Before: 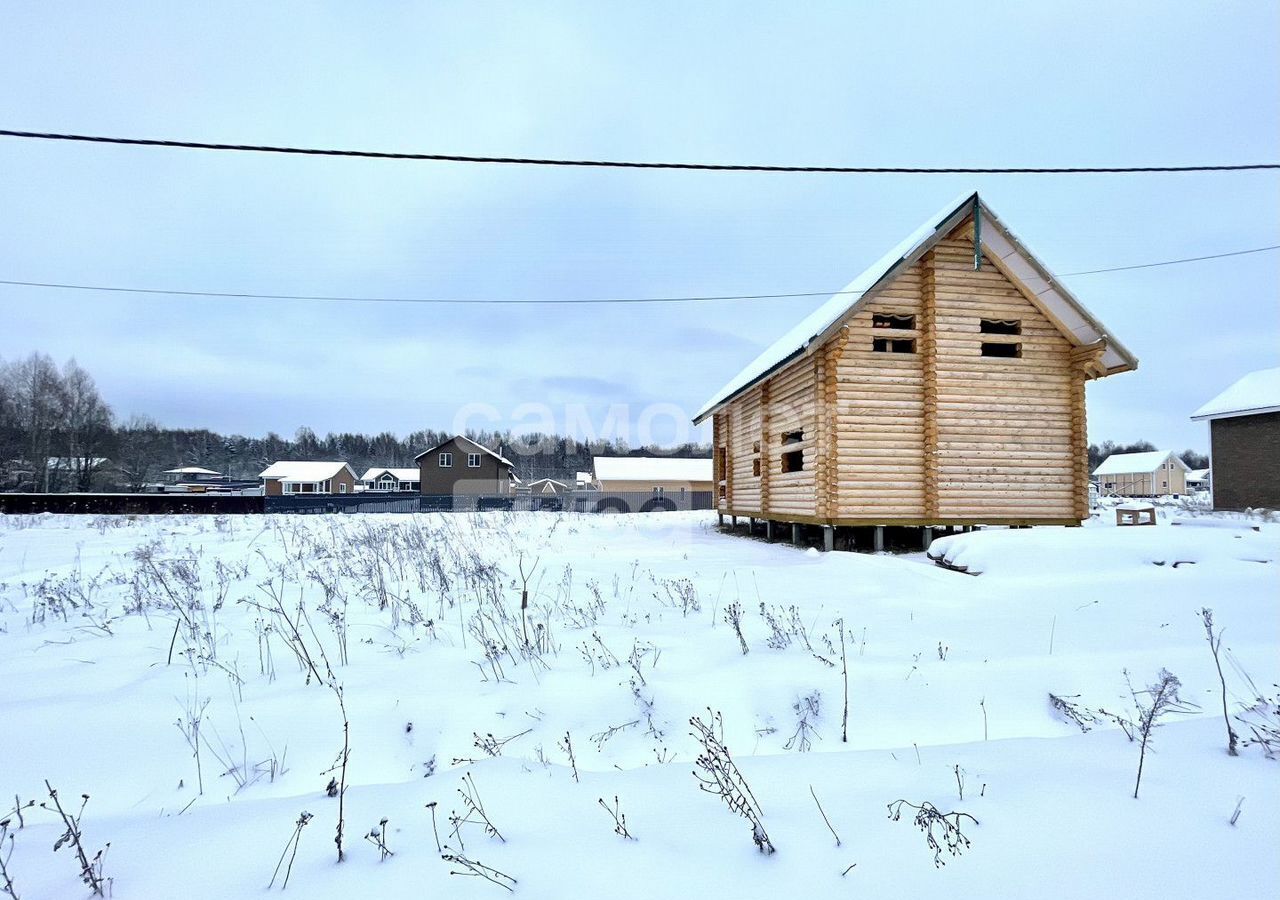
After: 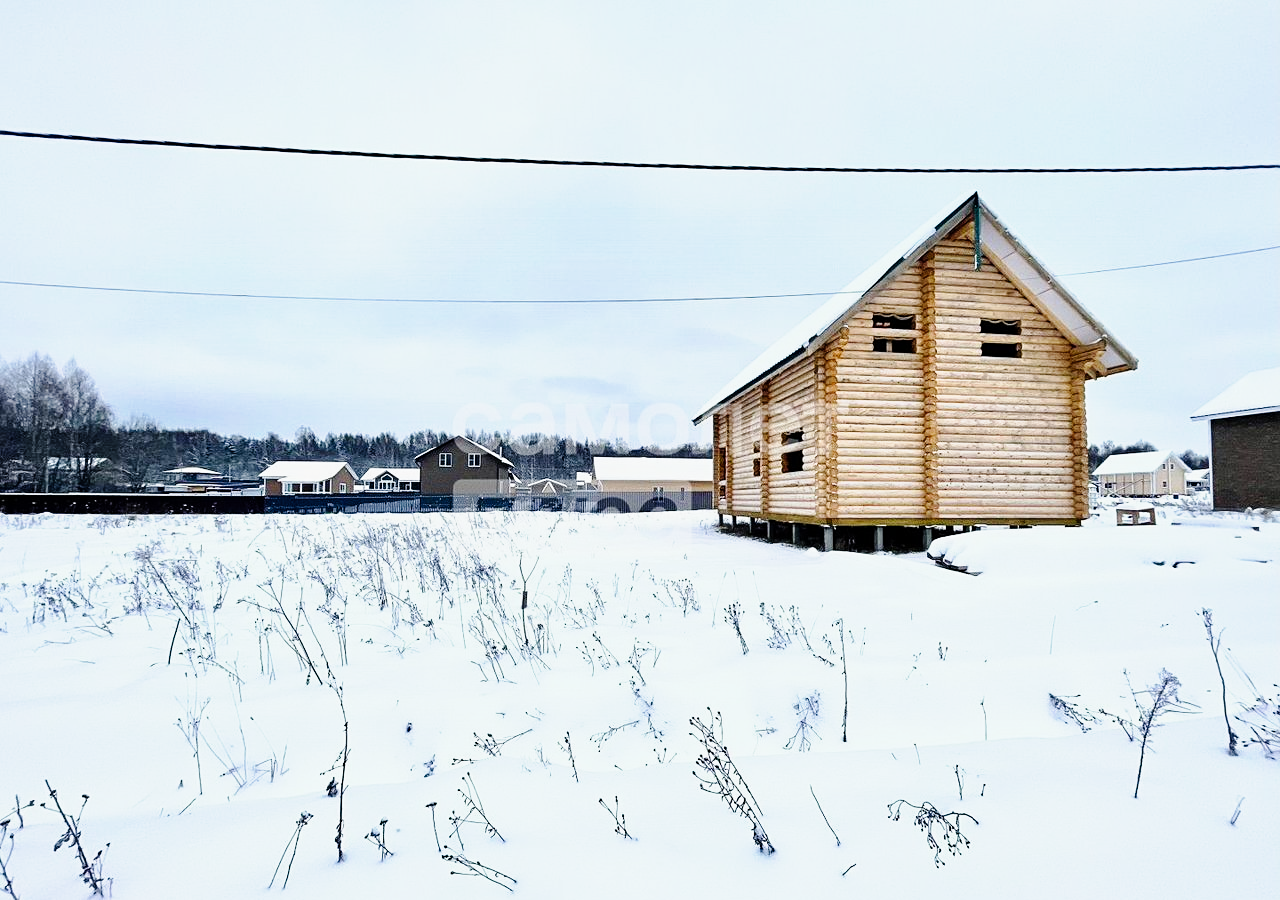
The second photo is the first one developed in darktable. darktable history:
sharpen: amount 0.206
tone curve: curves: ch0 [(0, 0) (0.136, 0.071) (0.346, 0.366) (0.489, 0.573) (0.66, 0.748) (0.858, 0.926) (1, 0.977)]; ch1 [(0, 0) (0.353, 0.344) (0.45, 0.46) (0.498, 0.498) (0.521, 0.512) (0.563, 0.559) (0.592, 0.605) (0.641, 0.673) (1, 1)]; ch2 [(0, 0) (0.333, 0.346) (0.375, 0.375) (0.424, 0.43) (0.476, 0.492) (0.502, 0.502) (0.524, 0.531) (0.579, 0.61) (0.612, 0.644) (0.641, 0.722) (1, 1)], preserve colors none
